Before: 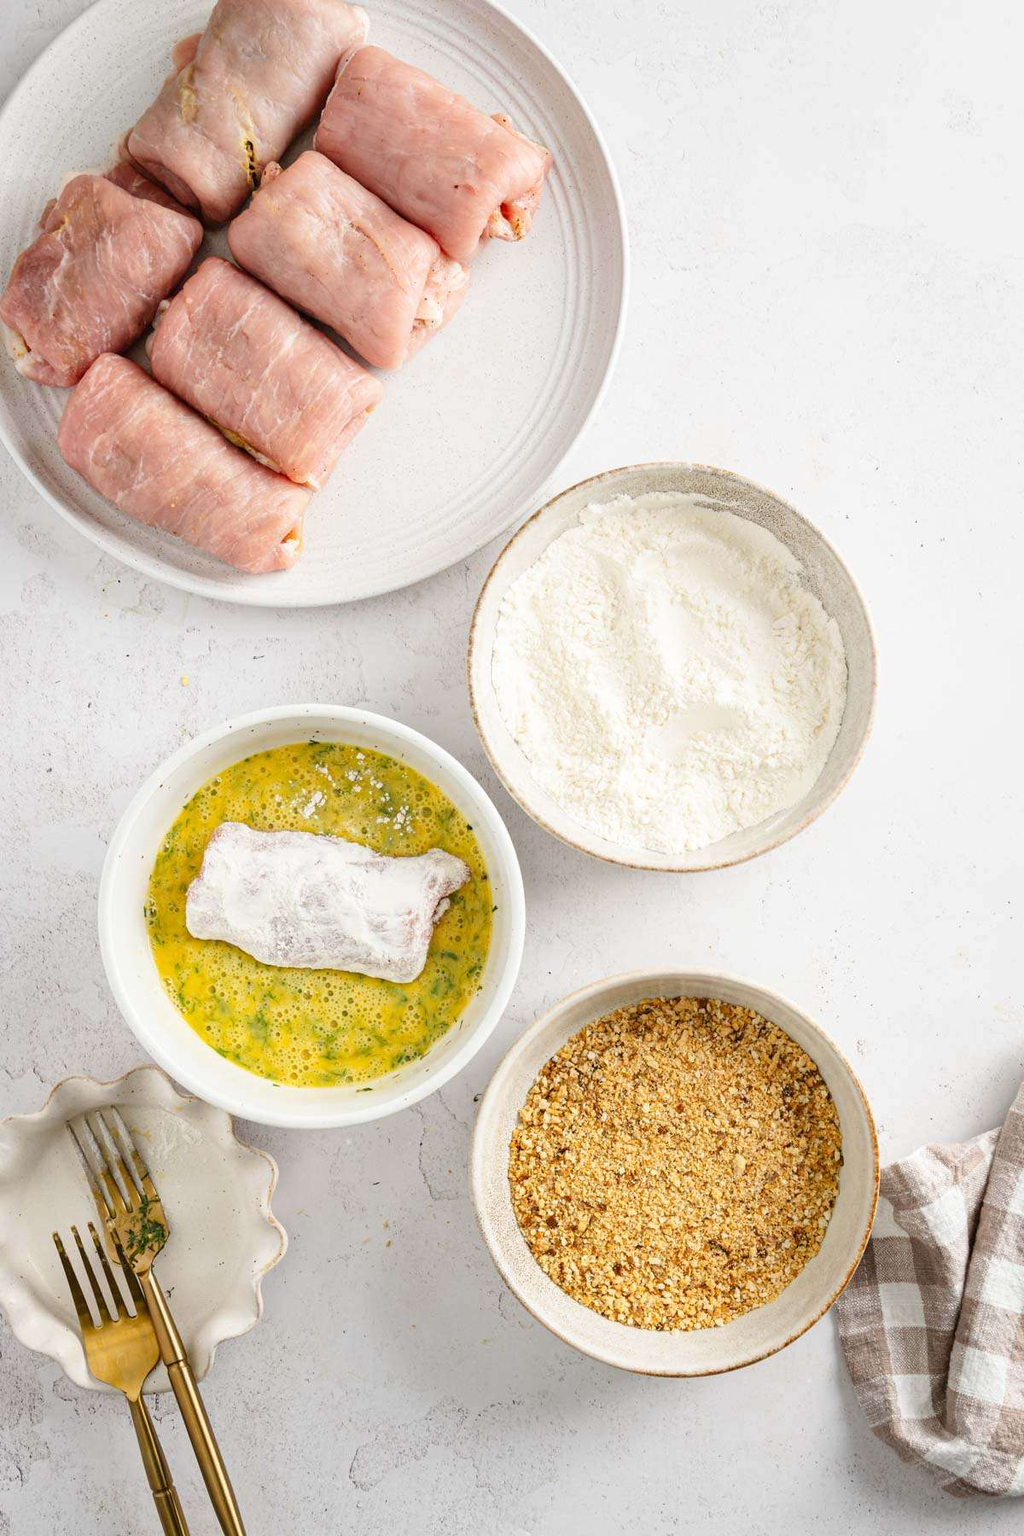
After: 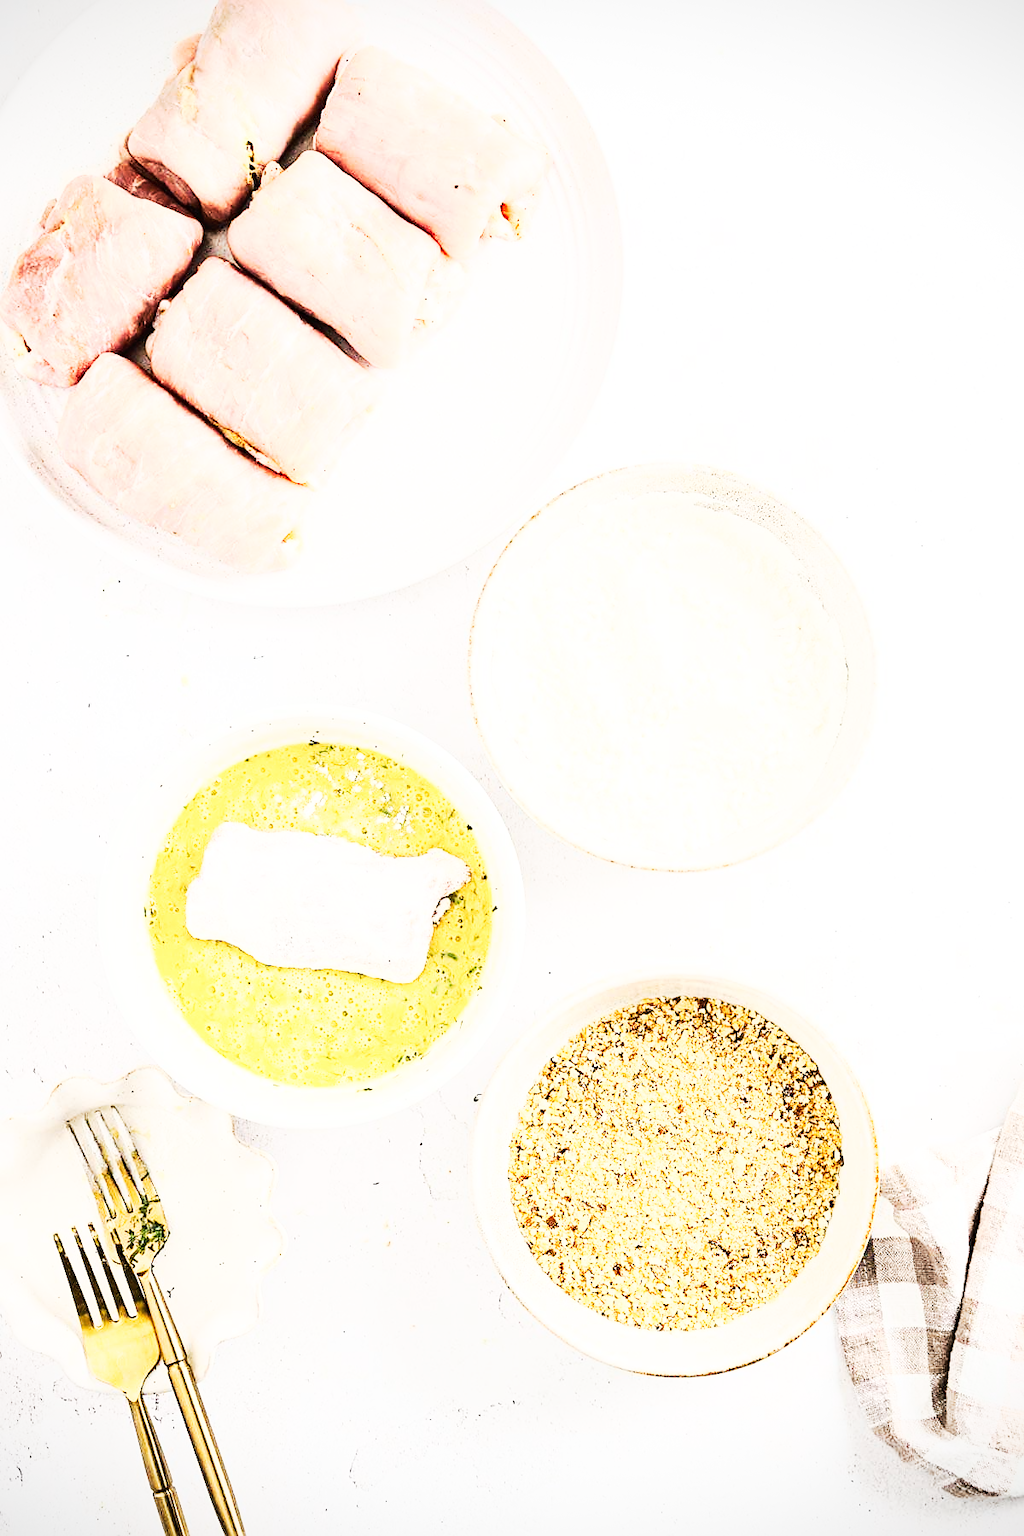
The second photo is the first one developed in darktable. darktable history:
tone curve: curves: ch0 [(0, 0) (0.003, 0.015) (0.011, 0.025) (0.025, 0.056) (0.044, 0.104) (0.069, 0.139) (0.1, 0.181) (0.136, 0.226) (0.177, 0.28) (0.224, 0.346) (0.277, 0.42) (0.335, 0.505) (0.399, 0.594) (0.468, 0.699) (0.543, 0.776) (0.623, 0.848) (0.709, 0.893) (0.801, 0.93) (0.898, 0.97) (1, 1)], preserve colors none
sharpen: on, module defaults
rgb curve: curves: ch0 [(0, 0) (0.21, 0.15) (0.24, 0.21) (0.5, 0.75) (0.75, 0.96) (0.89, 0.99) (1, 1)]; ch1 [(0, 0.02) (0.21, 0.13) (0.25, 0.2) (0.5, 0.67) (0.75, 0.9) (0.89, 0.97) (1, 1)]; ch2 [(0, 0.02) (0.21, 0.13) (0.25, 0.2) (0.5, 0.67) (0.75, 0.9) (0.89, 0.97) (1, 1)], compensate middle gray true
vignetting: fall-off start 97.28%, fall-off radius 79%, brightness -0.462, saturation -0.3, width/height ratio 1.114, dithering 8-bit output, unbound false
